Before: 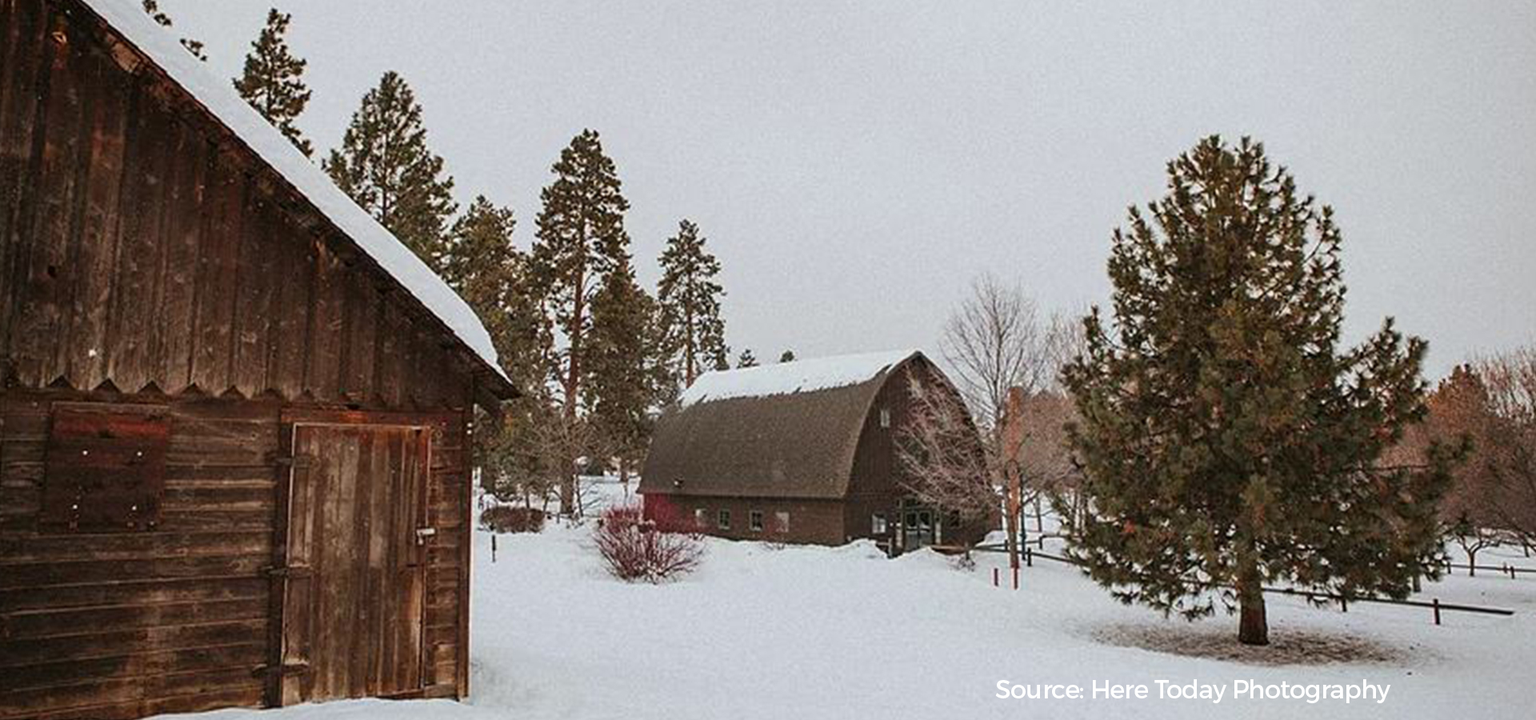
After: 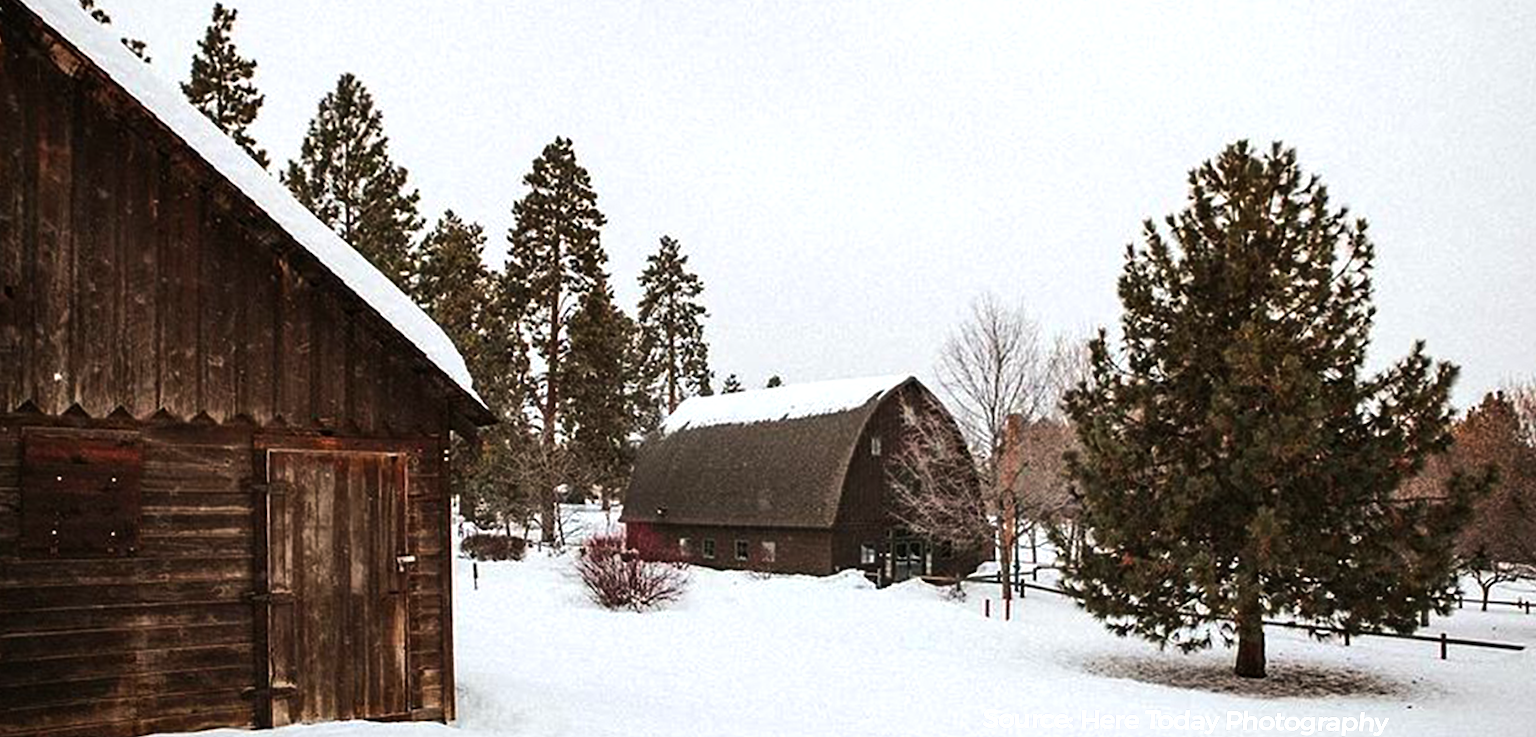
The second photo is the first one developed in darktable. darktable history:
rotate and perspective: rotation 0.074°, lens shift (vertical) 0.096, lens shift (horizontal) -0.041, crop left 0.043, crop right 0.952, crop top 0.024, crop bottom 0.979
tone equalizer: -8 EV -0.75 EV, -7 EV -0.7 EV, -6 EV -0.6 EV, -5 EV -0.4 EV, -3 EV 0.4 EV, -2 EV 0.6 EV, -1 EV 0.7 EV, +0 EV 0.75 EV, edges refinement/feathering 500, mask exposure compensation -1.57 EV, preserve details no
